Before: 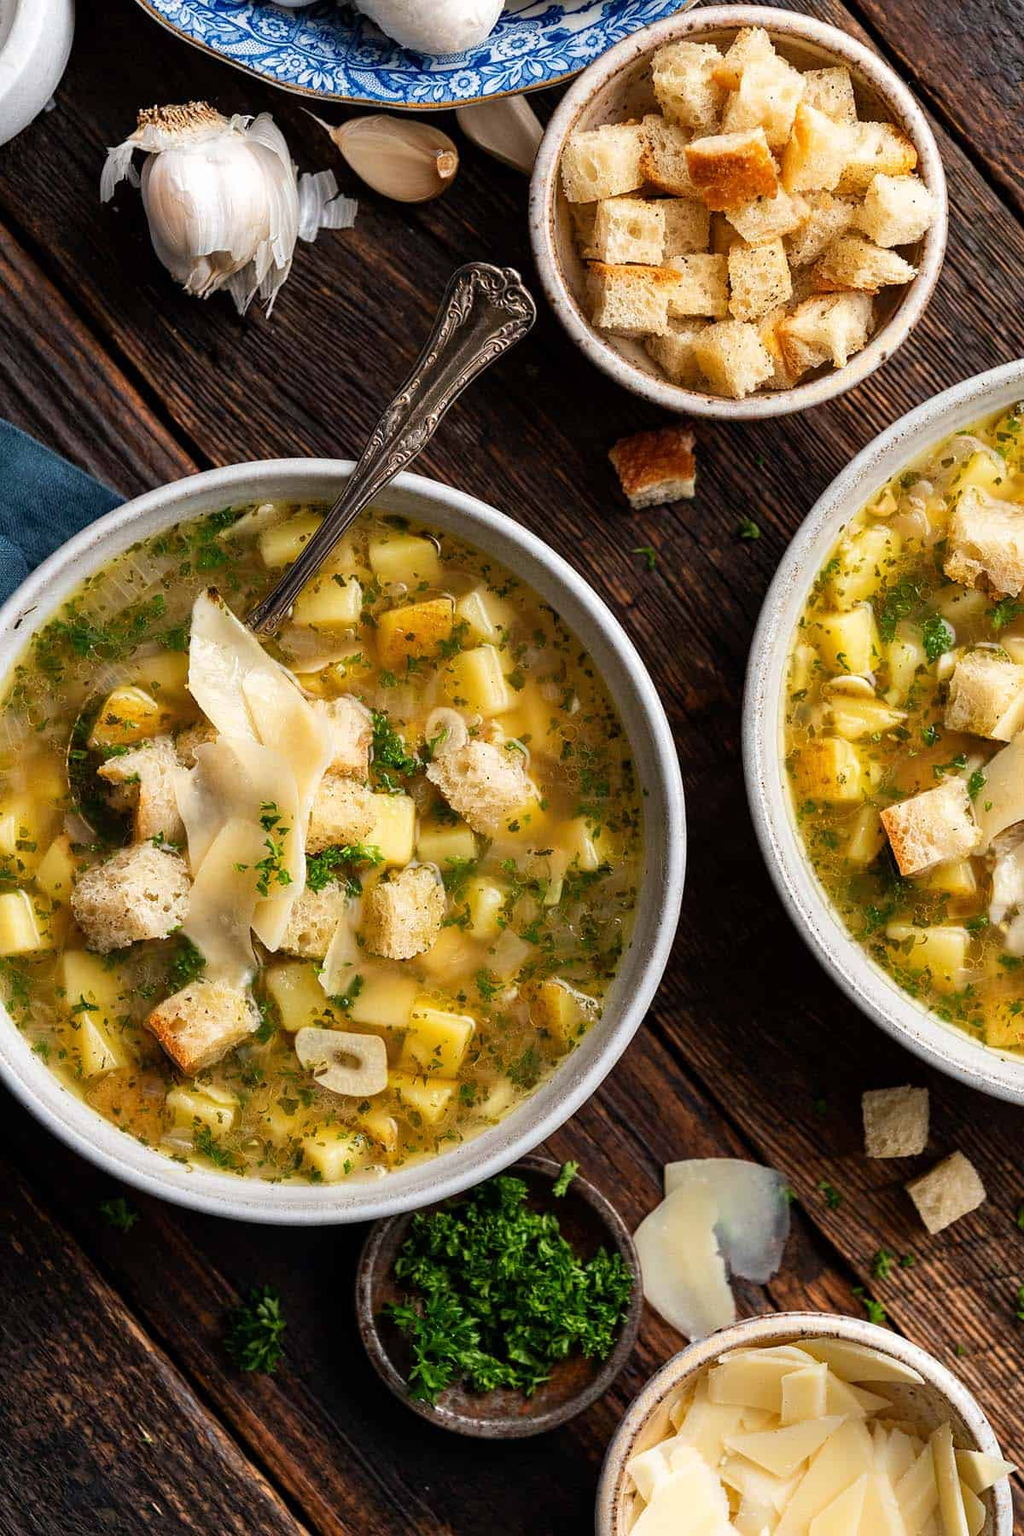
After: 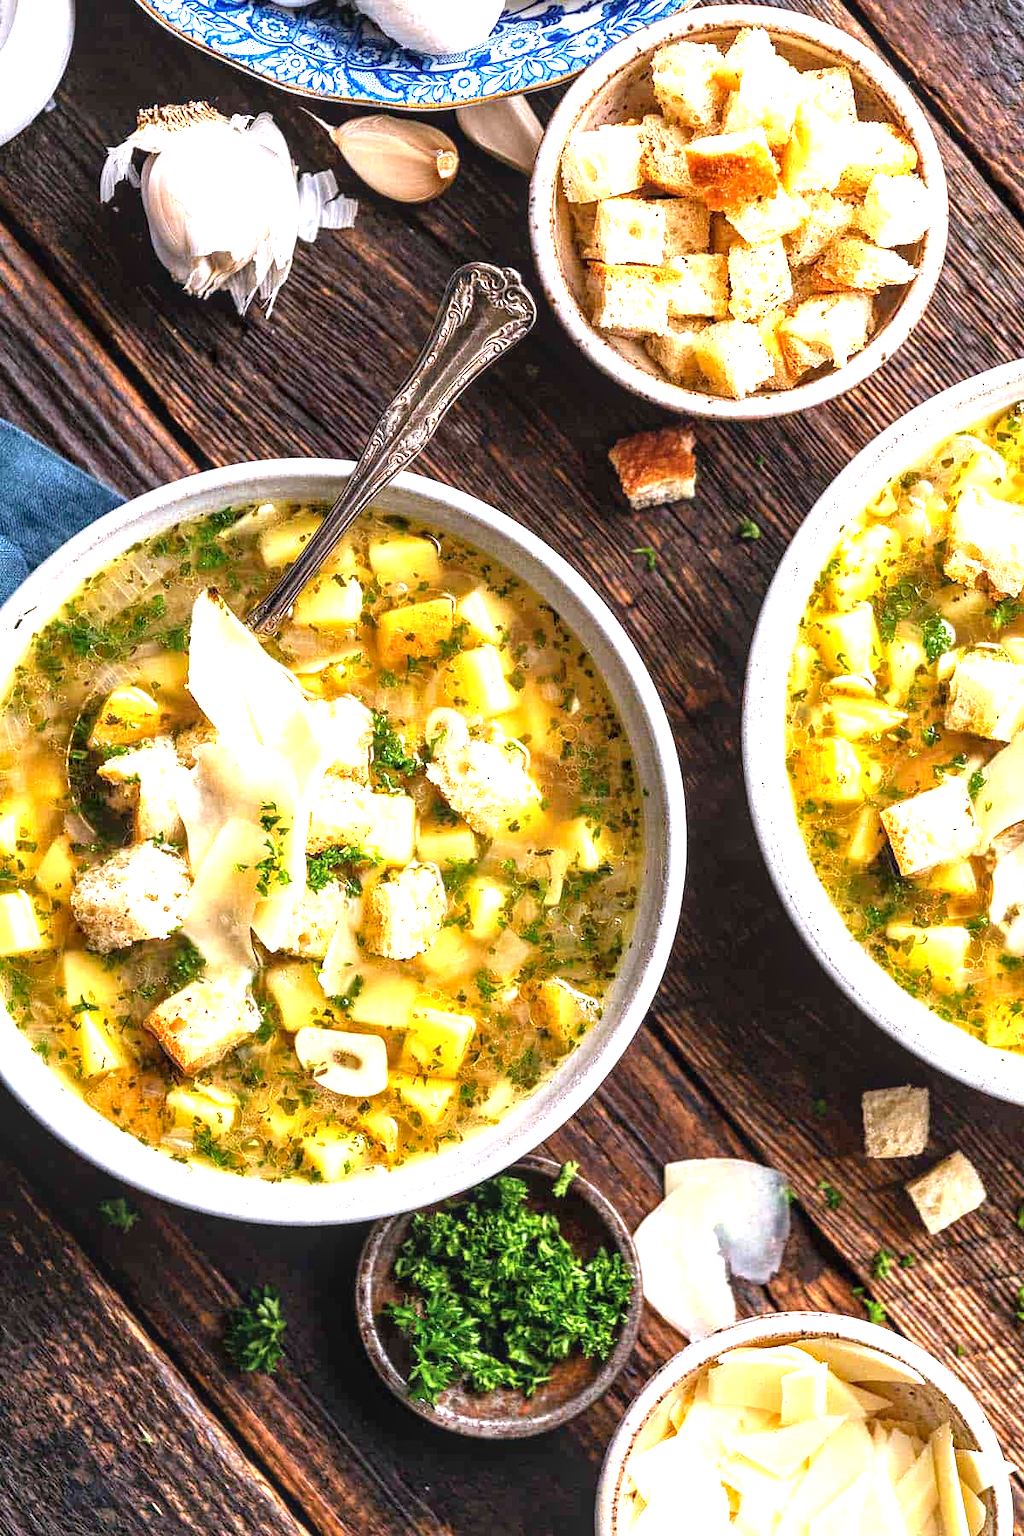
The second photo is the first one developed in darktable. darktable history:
exposure: black level correction 0, exposure 1.45 EV, compensate exposure bias true, compensate highlight preservation false
white balance: red 1.004, blue 1.096
local contrast: detail 130%
